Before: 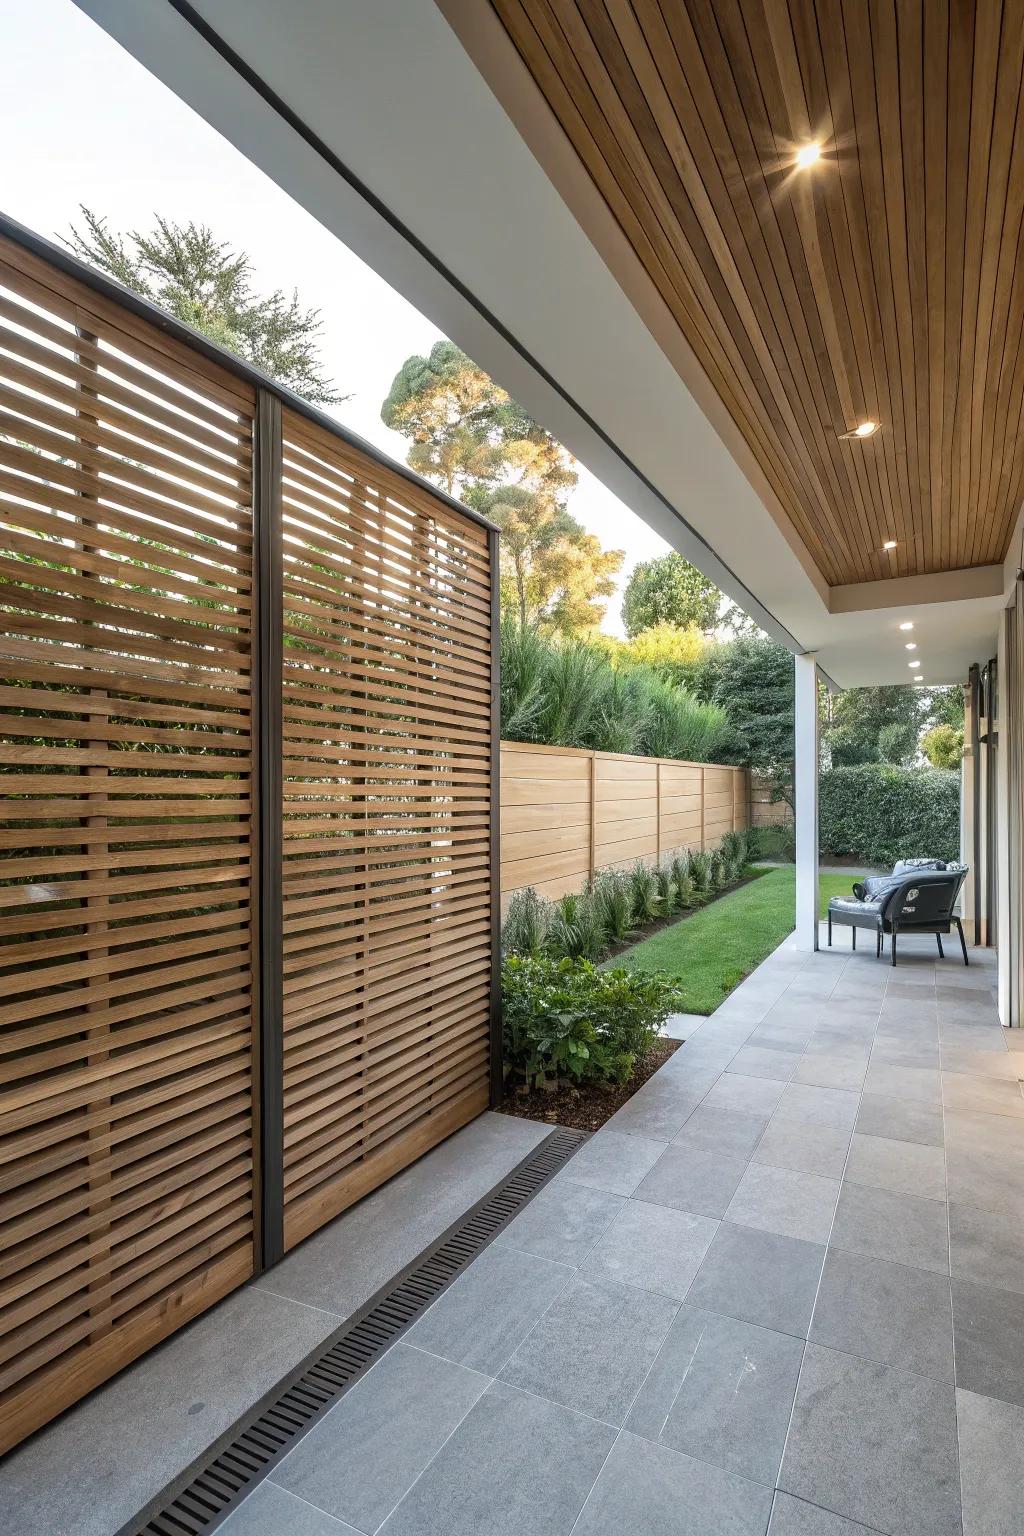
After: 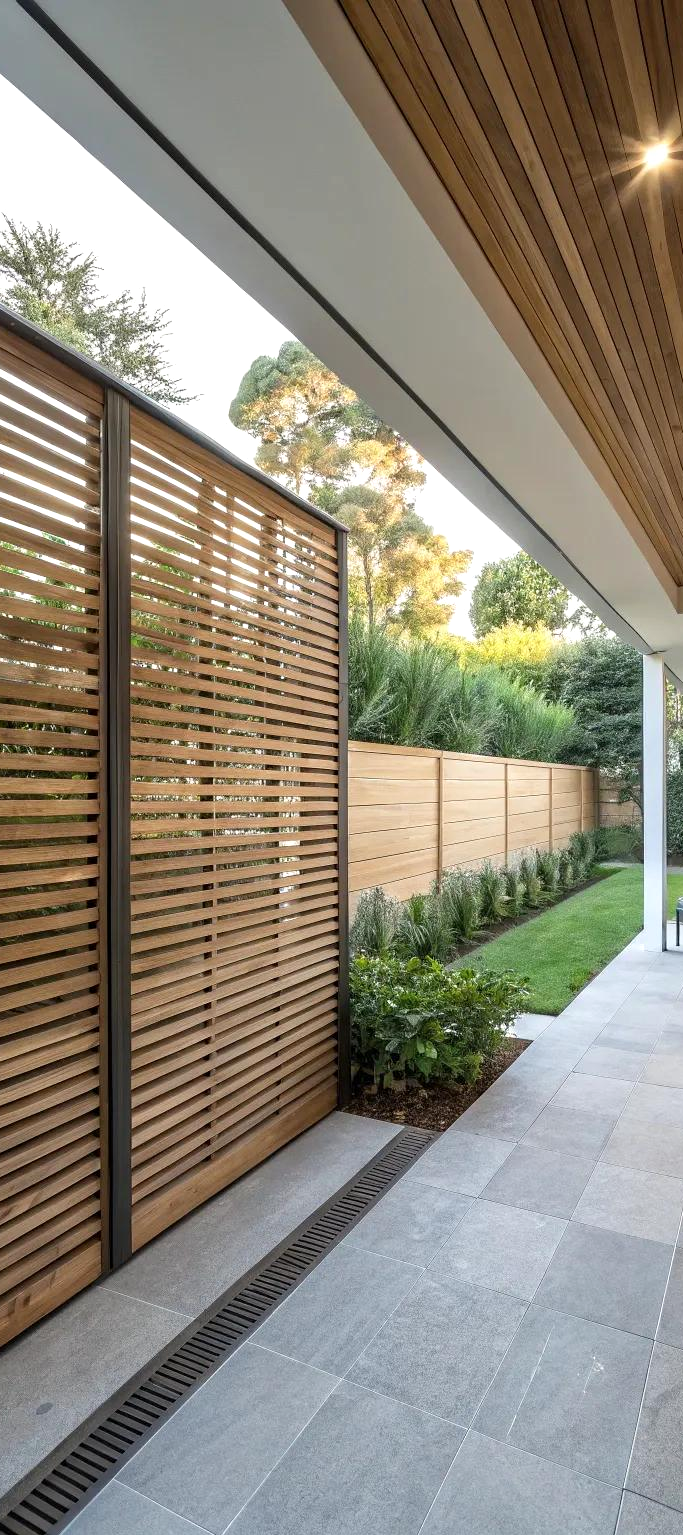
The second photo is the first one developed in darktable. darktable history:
crop and rotate: left 14.89%, right 18.391%
exposure: black level correction 0.001, exposure 0.191 EV, compensate exposure bias true, compensate highlight preservation false
